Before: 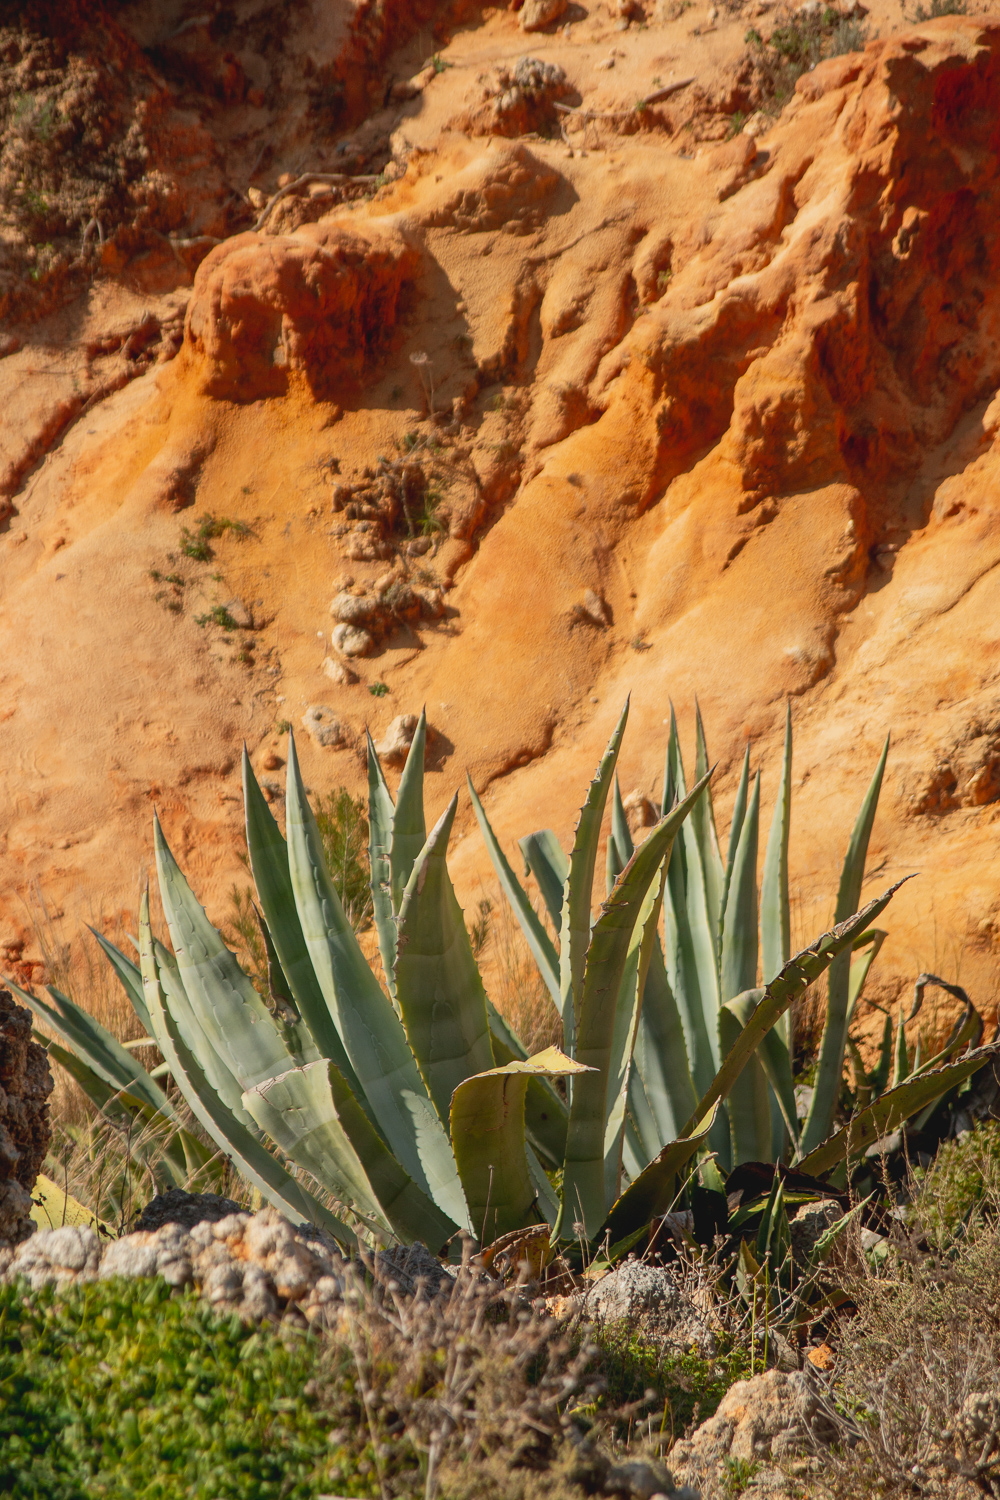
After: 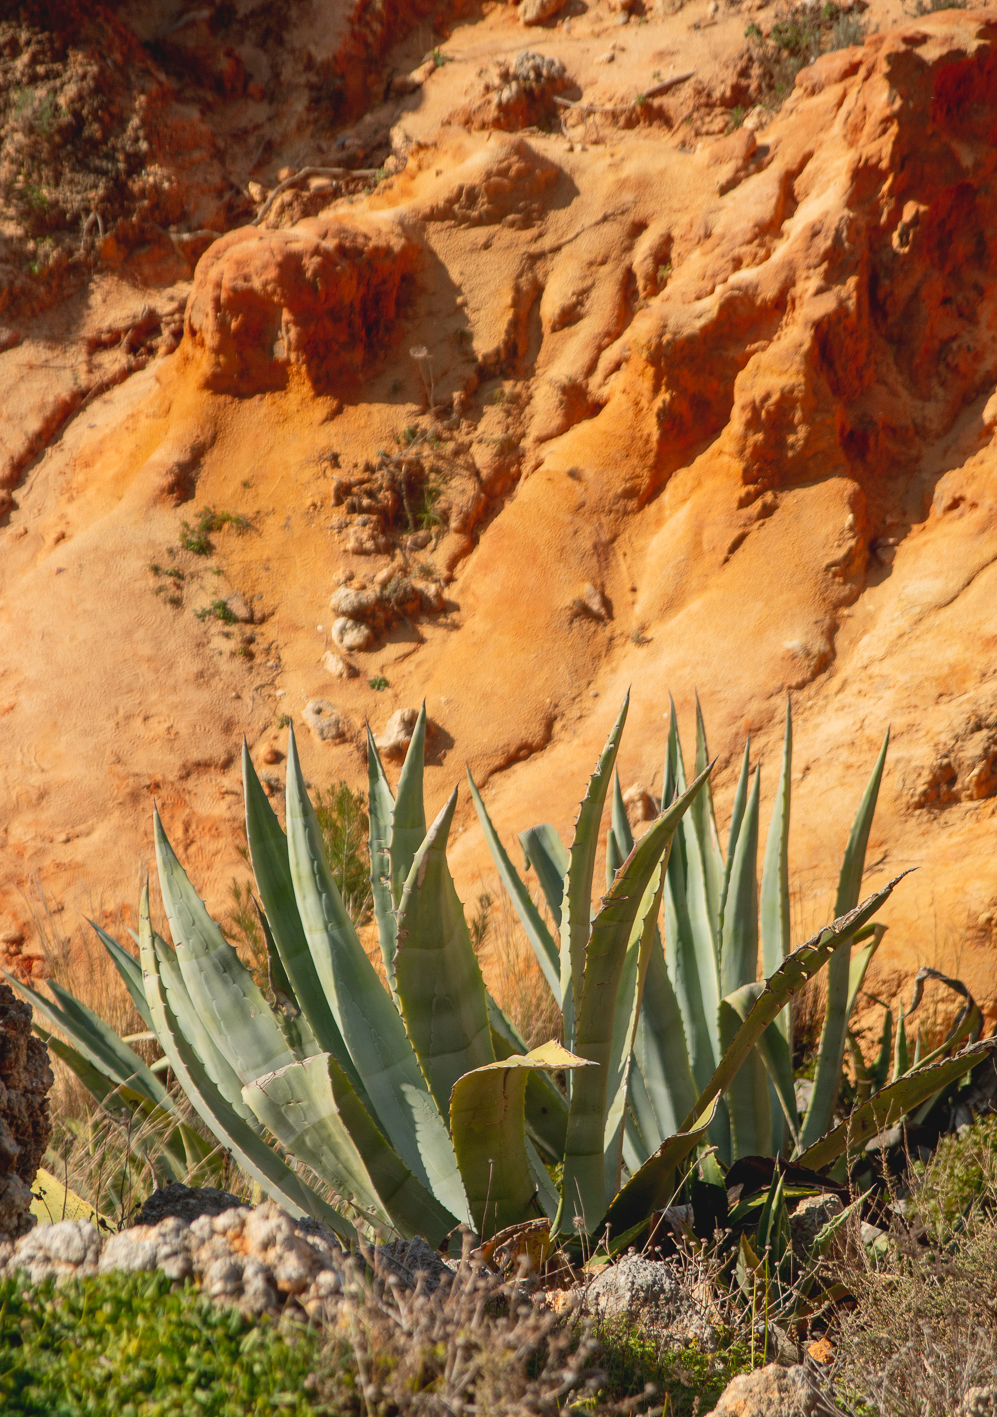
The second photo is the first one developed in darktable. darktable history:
crop: top 0.448%, right 0.264%, bottom 5.045%
exposure: exposure 0.127 EV, compensate highlight preservation false
